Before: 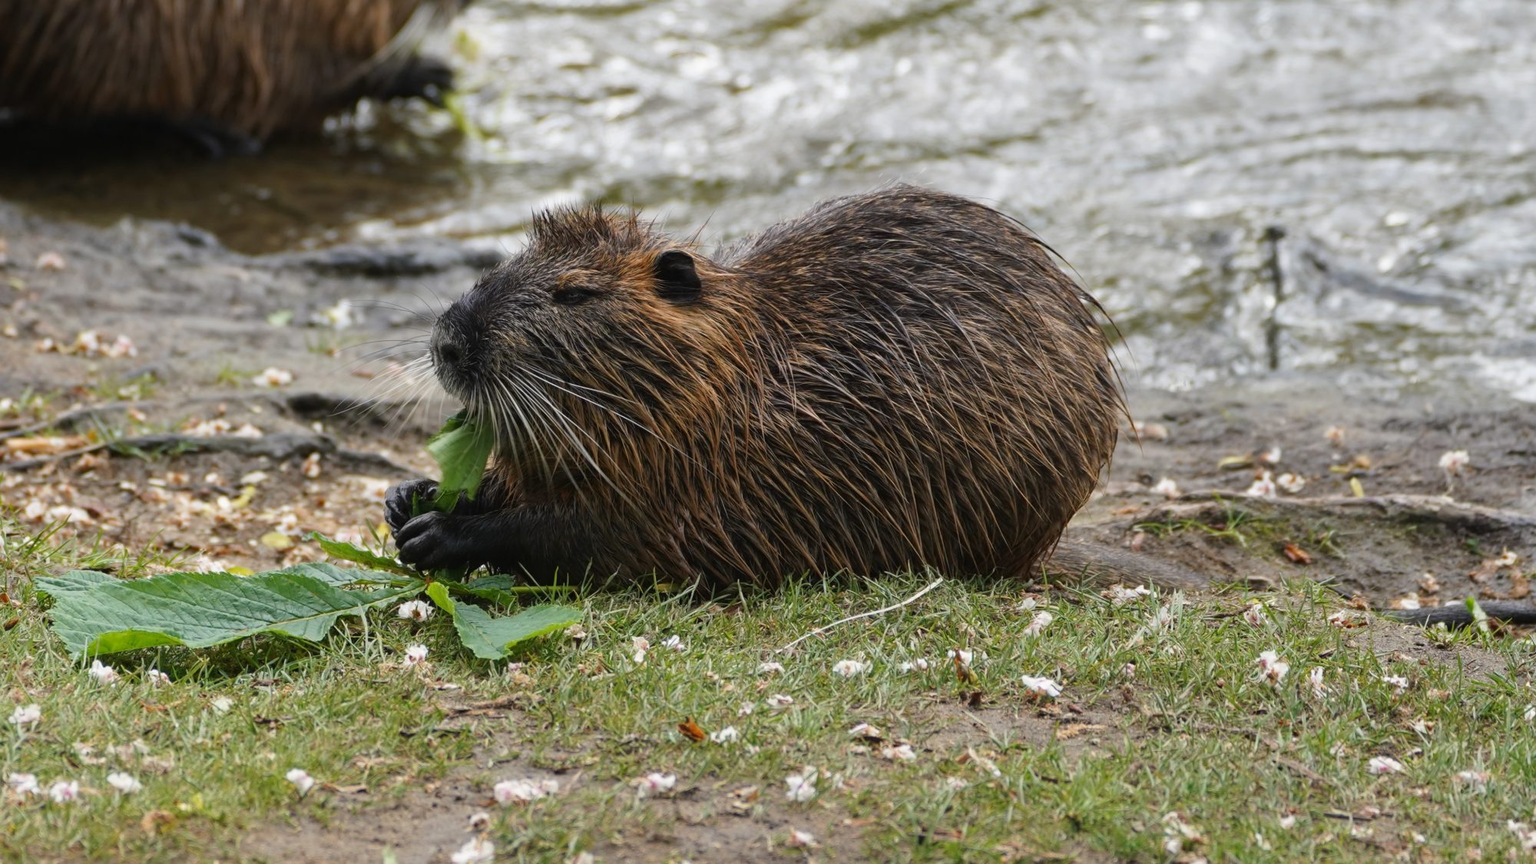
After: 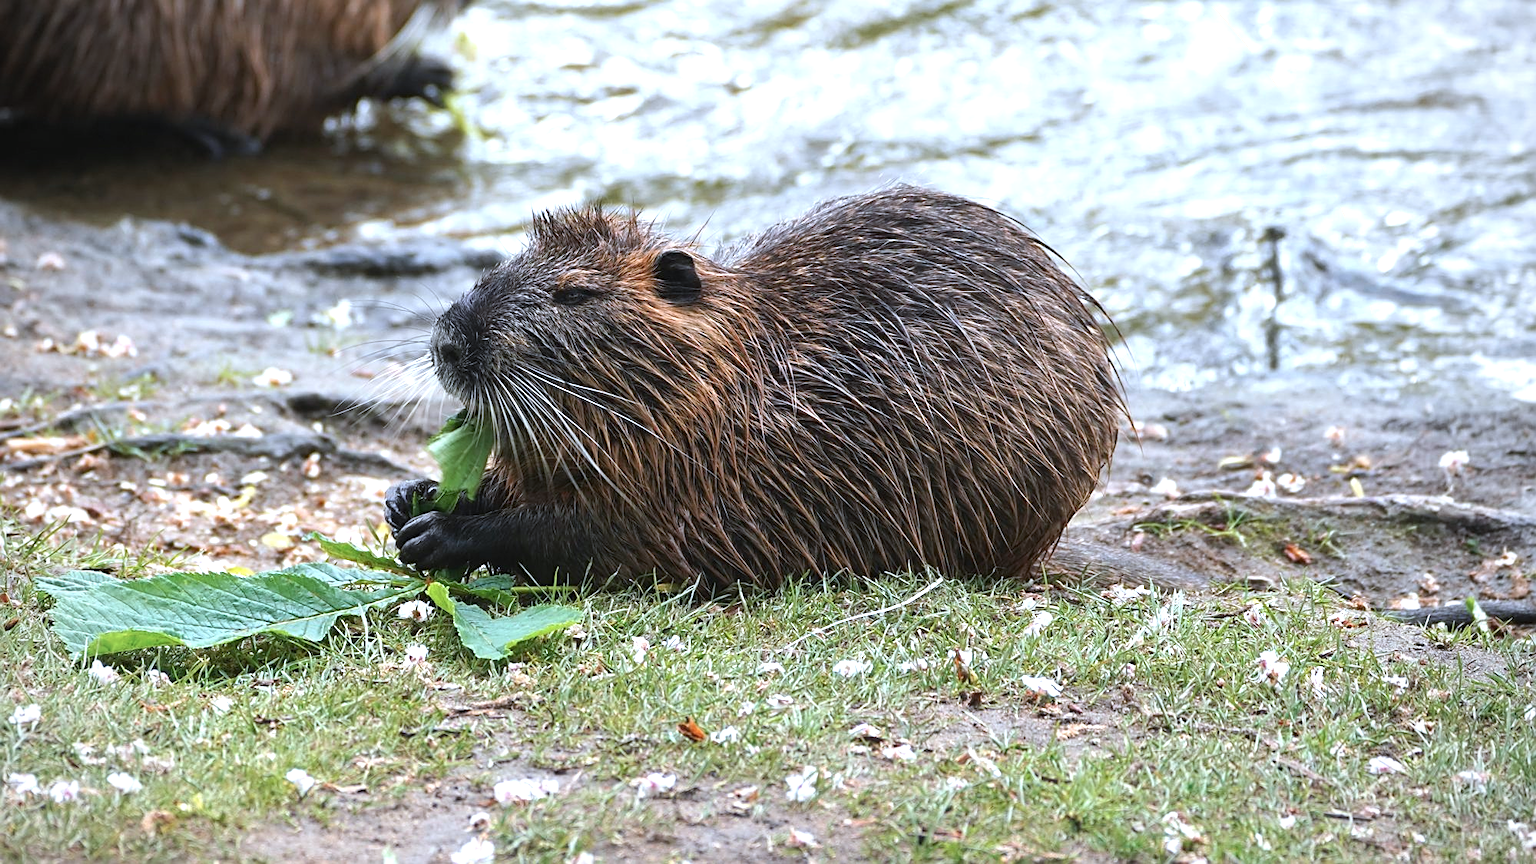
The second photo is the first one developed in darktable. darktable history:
color correction: highlights a* -2.09, highlights b* -18.53
vignetting: fall-off radius 60.81%, unbound false
sharpen: on, module defaults
exposure: black level correction 0, exposure 0.888 EV, compensate exposure bias true, compensate highlight preservation false
